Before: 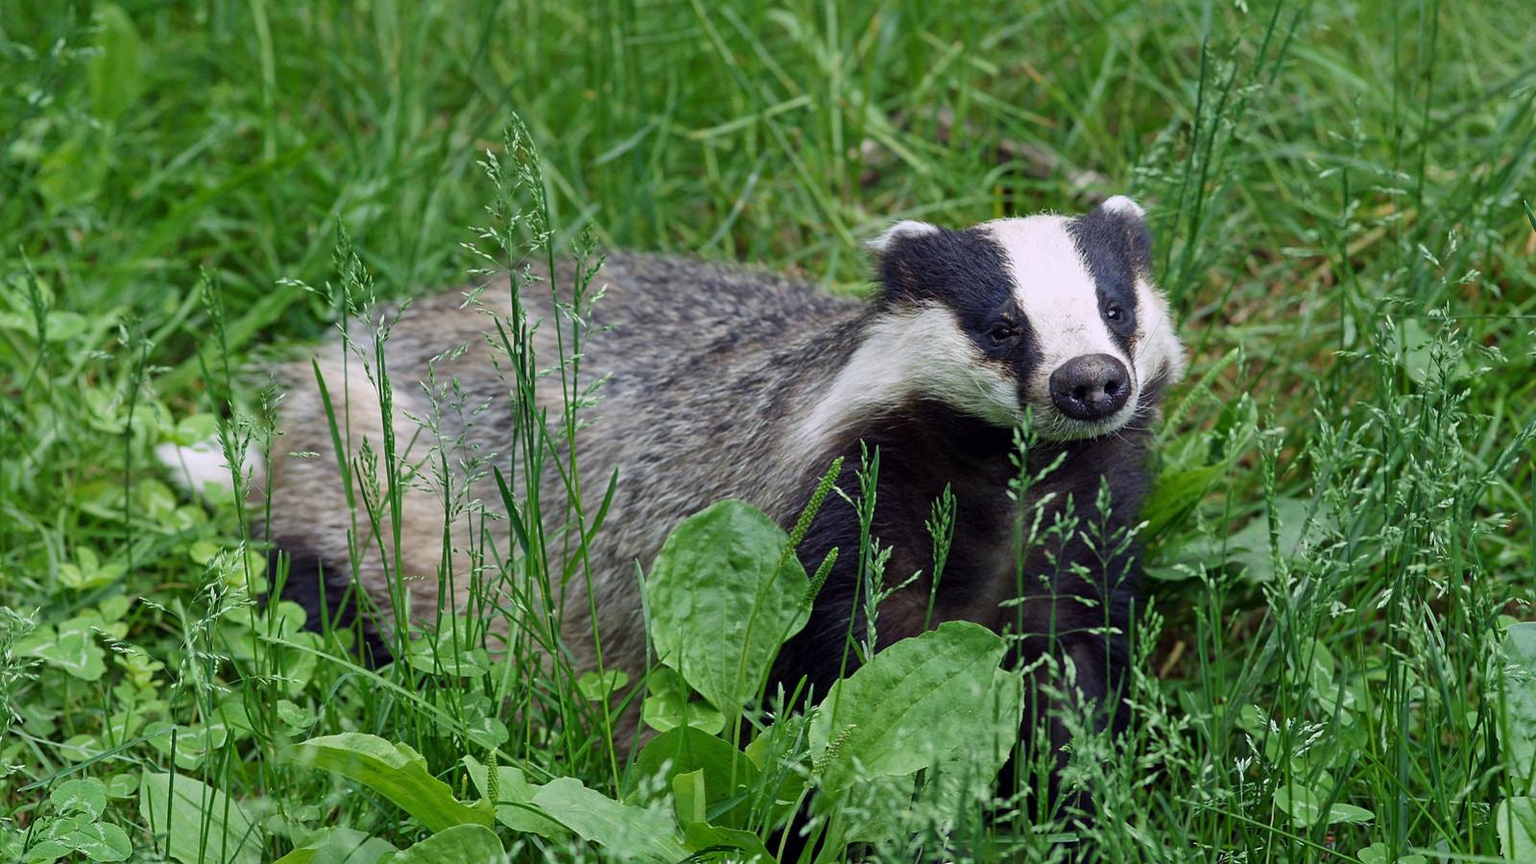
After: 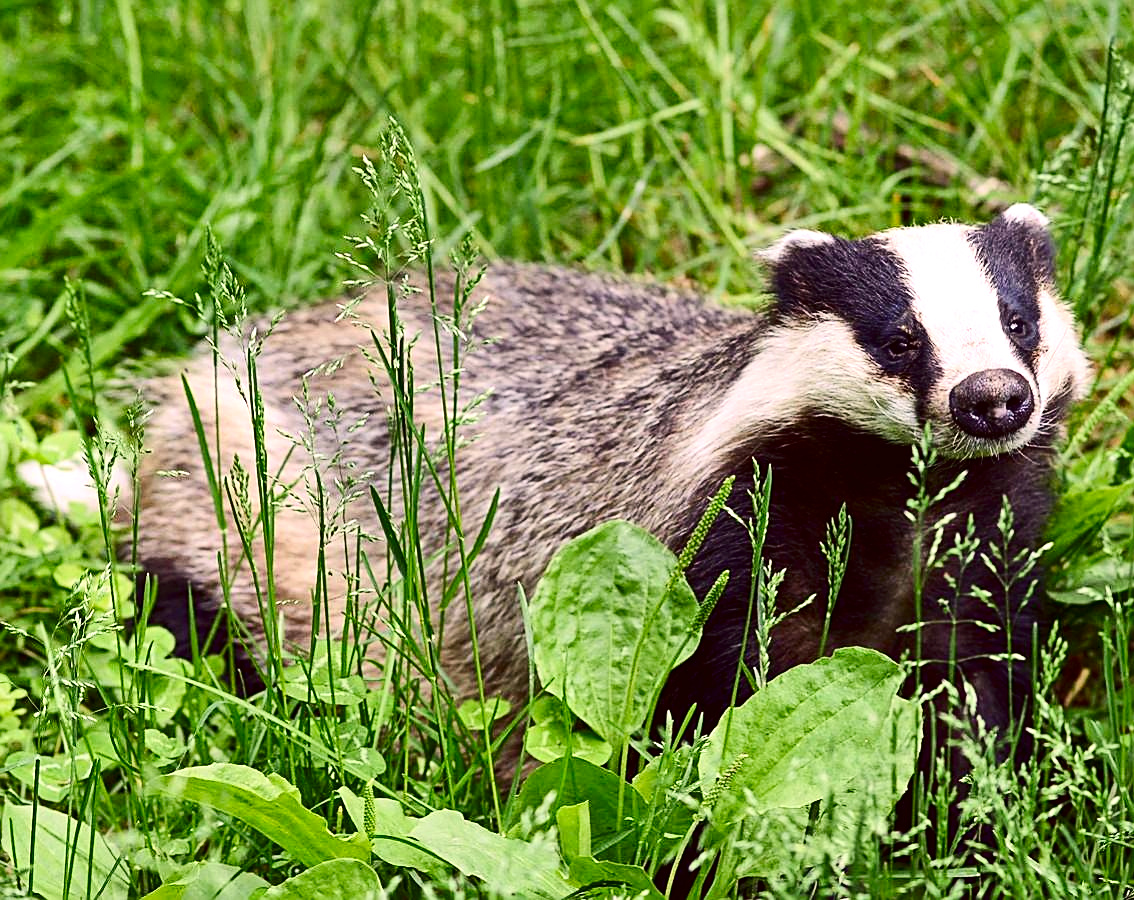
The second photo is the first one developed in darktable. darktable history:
tone curve: curves: ch0 [(0, 0) (0.526, 0.642) (1, 1)], color space Lab, linked channels, preserve colors none
color correction: highlights a* 10.21, highlights b* 9.78, shadows a* 8.87, shadows b* 8.59, saturation 0.823
exposure: exposure 0.563 EV, compensate exposure bias true, compensate highlight preservation false
sharpen: amount 0.59
shadows and highlights: shadows 25.99, highlights -47.96, soften with gaussian
crop and rotate: left 9.005%, right 20.118%
contrast brightness saturation: contrast 0.21, brightness -0.101, saturation 0.211
